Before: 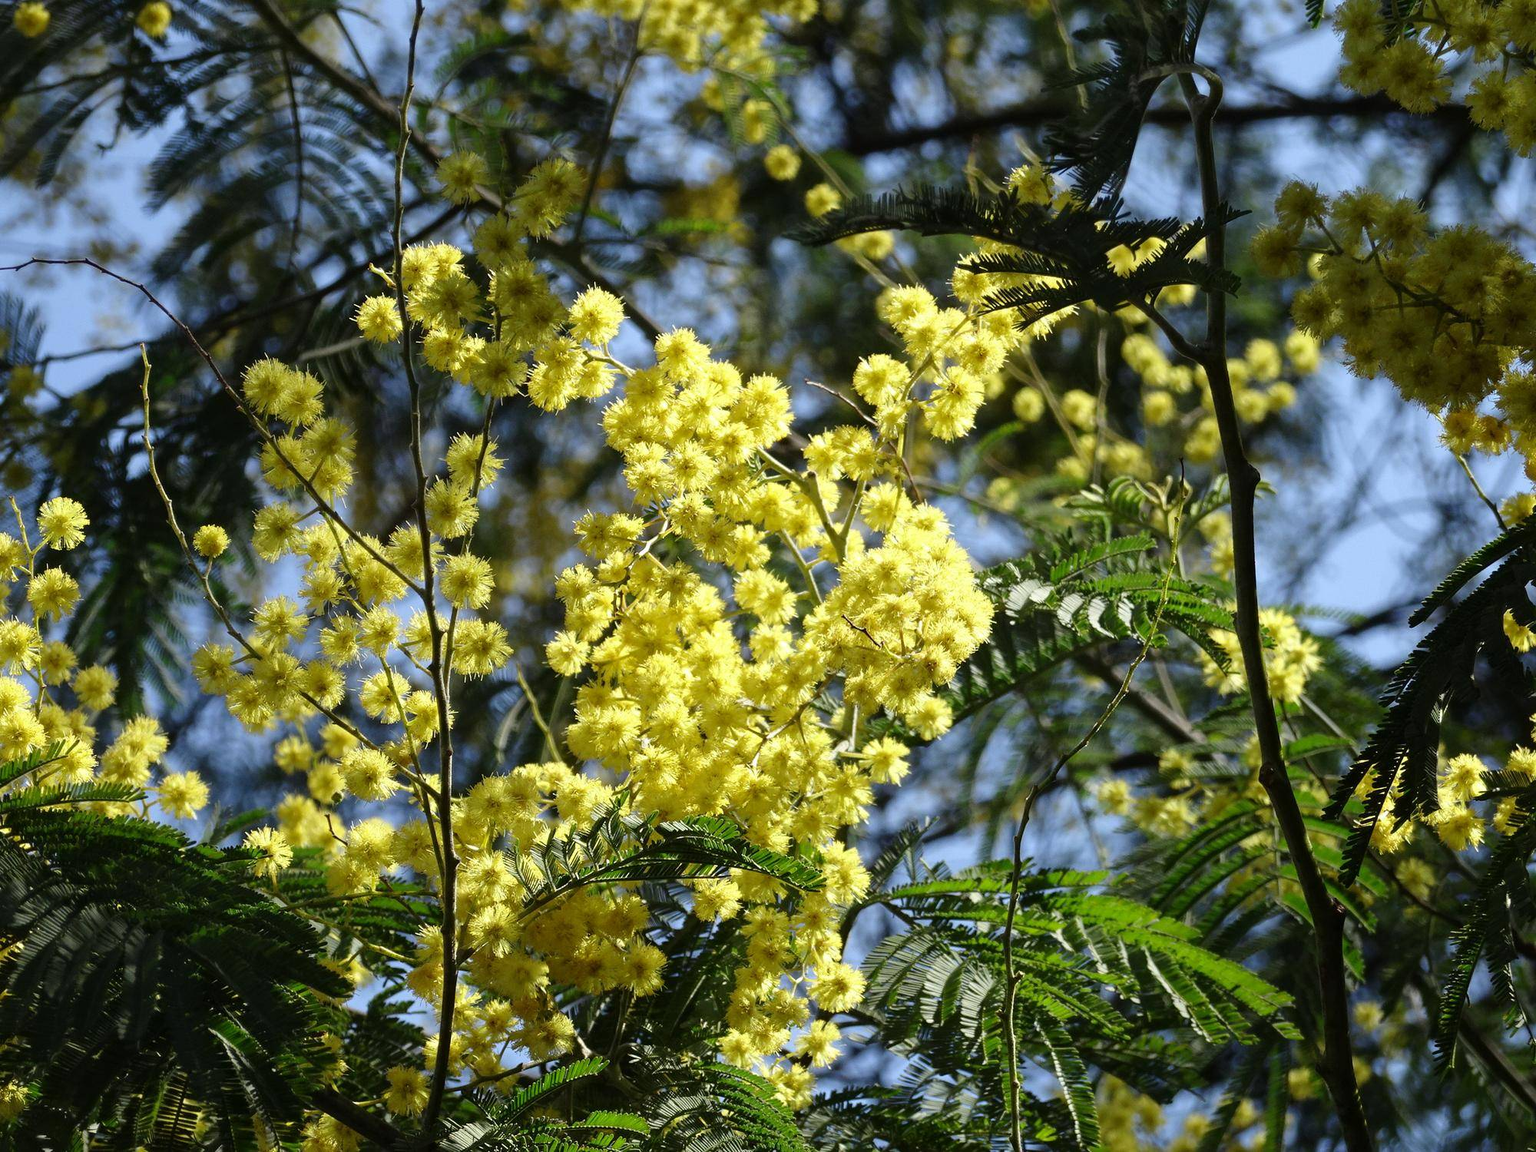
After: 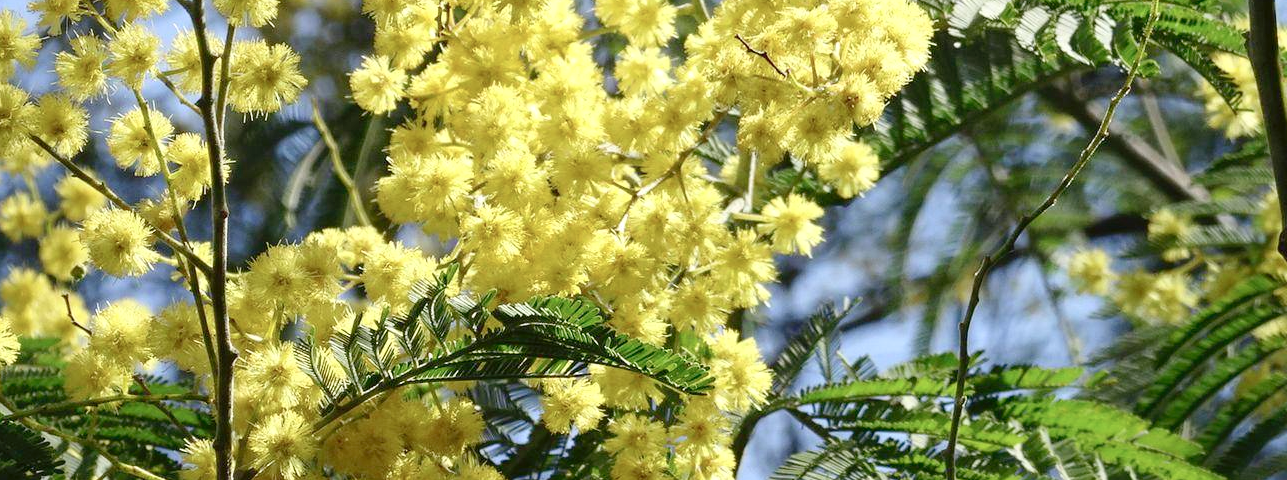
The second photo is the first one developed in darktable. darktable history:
levels: levels [0, 0.43, 0.984]
crop: left 18.091%, top 51.13%, right 17.525%, bottom 16.85%
contrast brightness saturation: contrast 0.11, saturation -0.17
